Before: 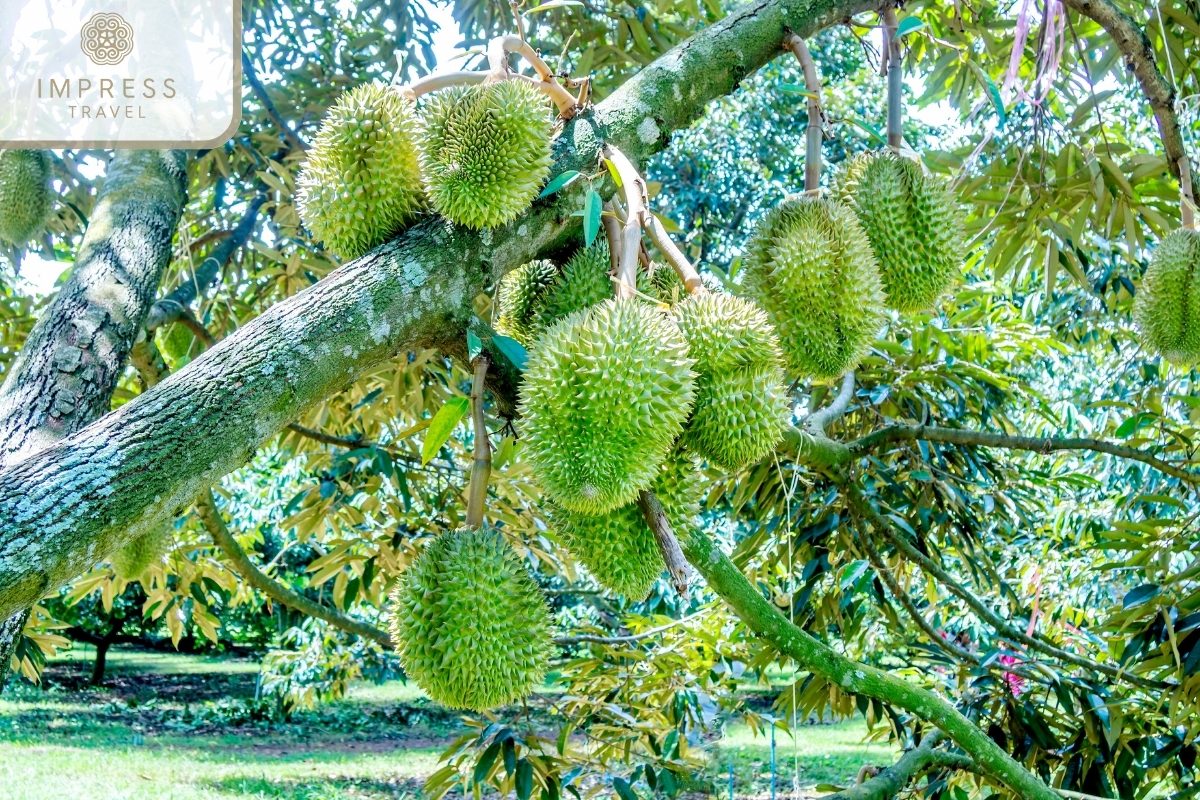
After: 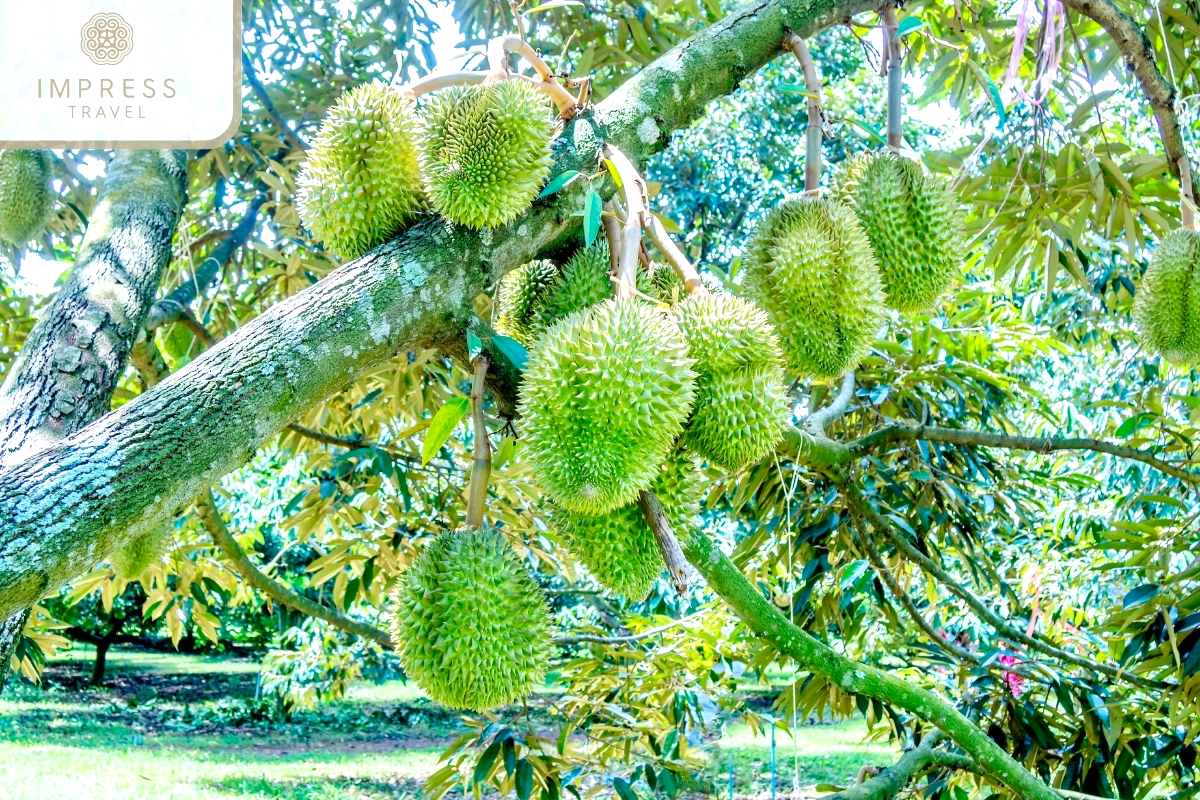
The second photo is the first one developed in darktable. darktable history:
levels: levels [0, 0.435, 0.917]
